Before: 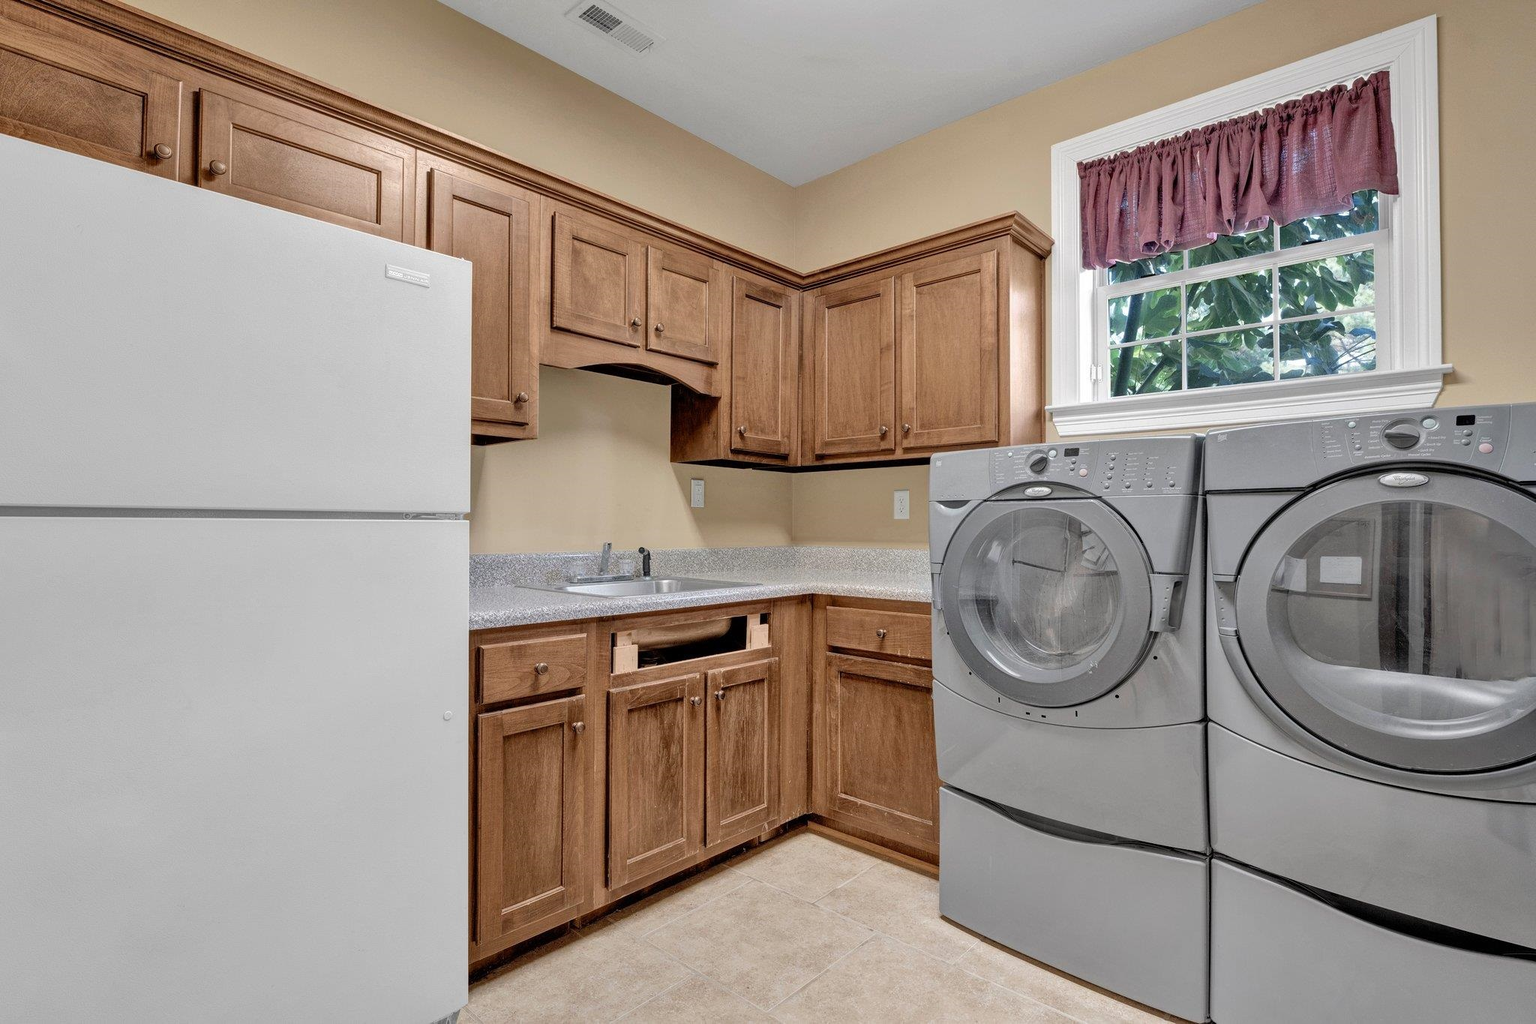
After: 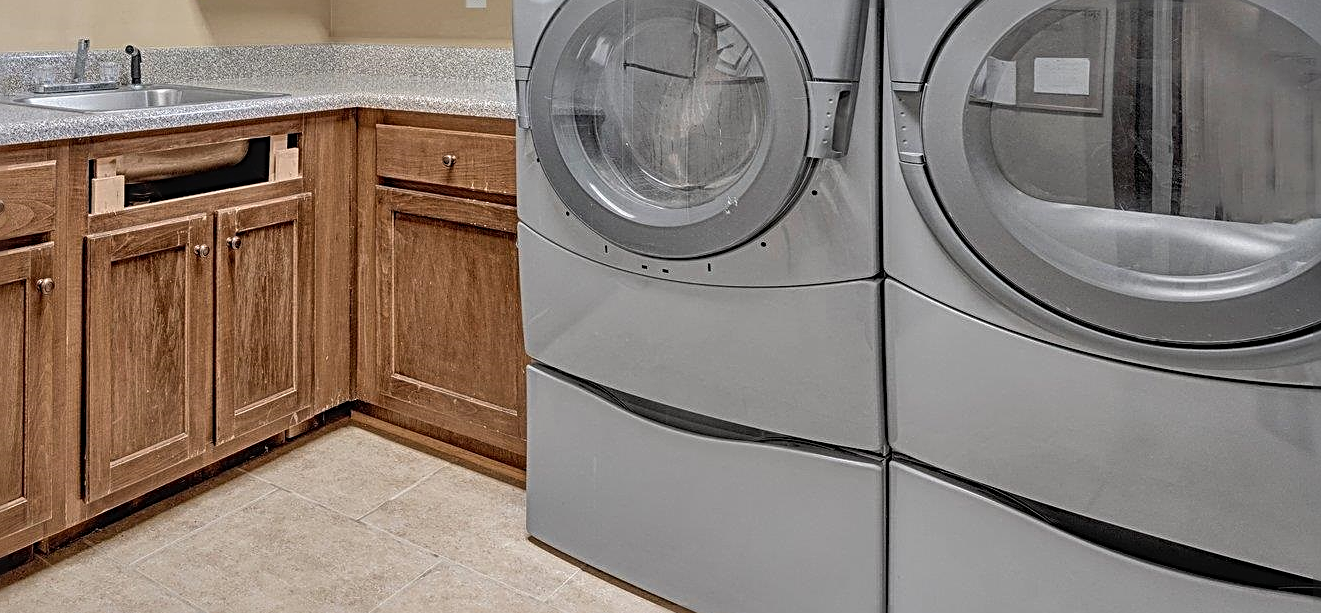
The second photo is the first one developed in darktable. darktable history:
crop and rotate: left 35.489%, top 50.141%, bottom 4.883%
sharpen: radius 3.016, amount 0.767
local contrast: detail 109%
